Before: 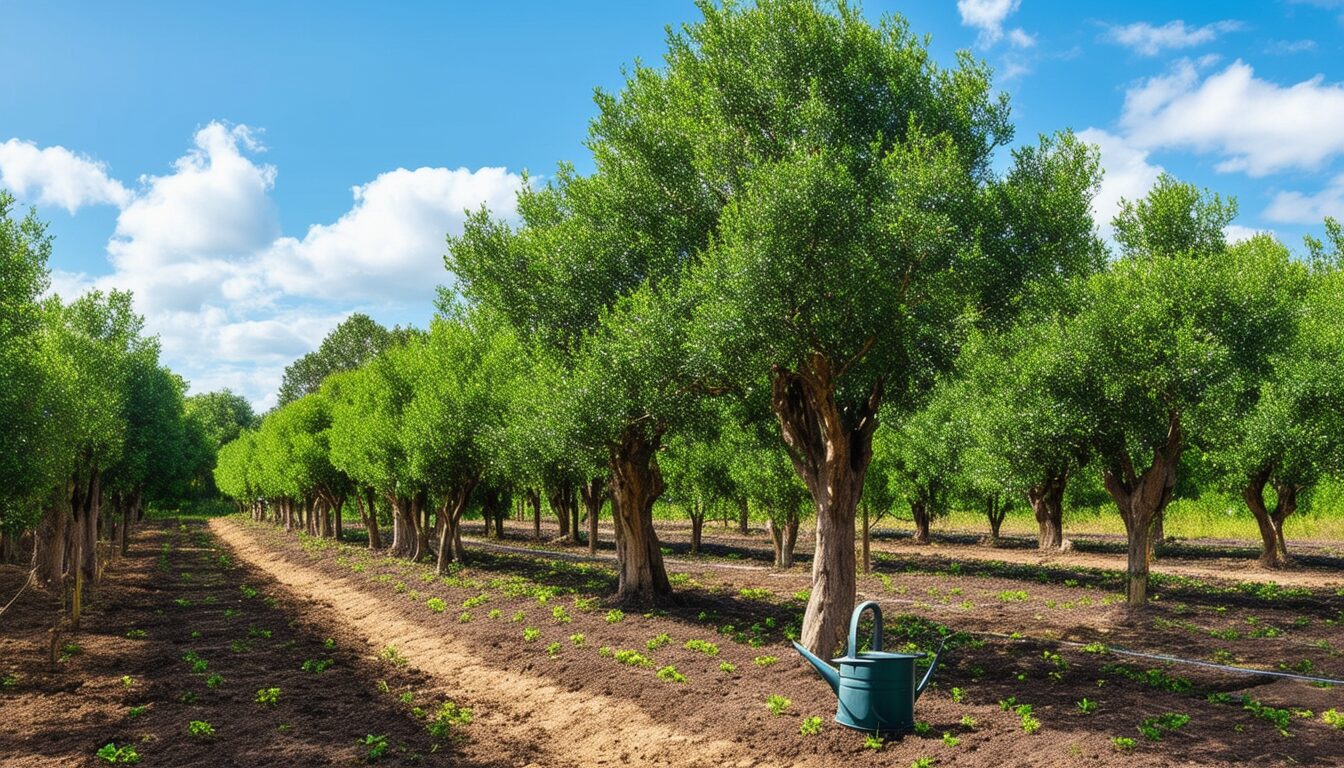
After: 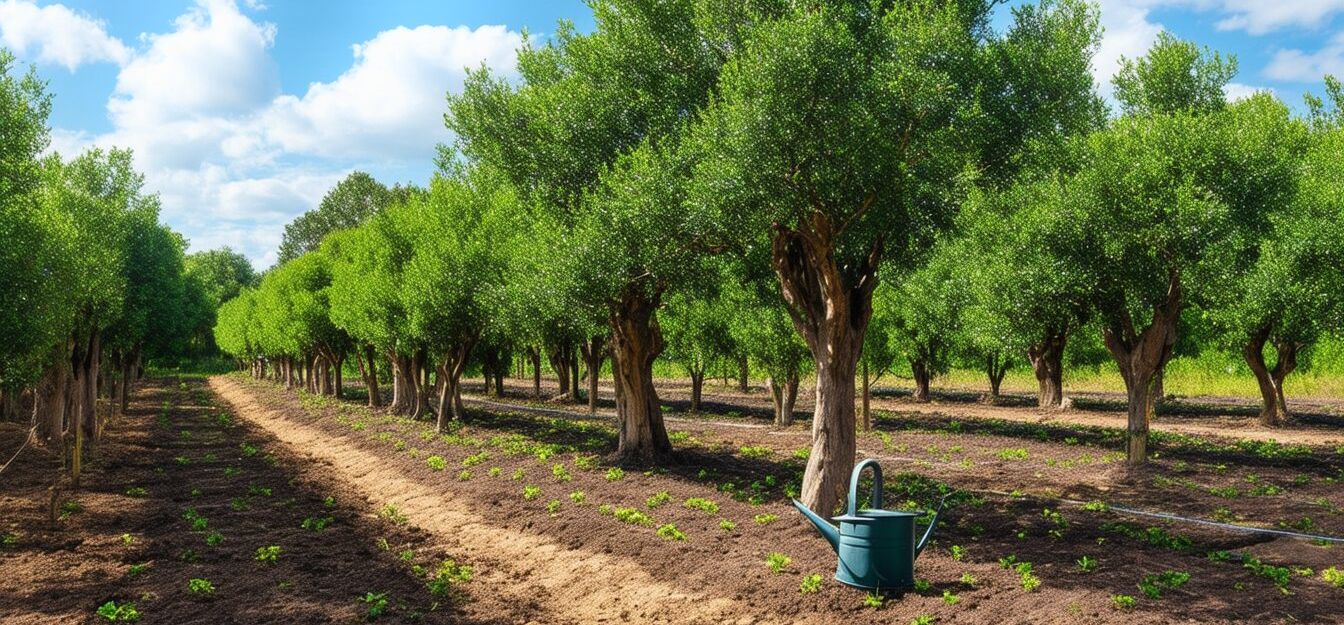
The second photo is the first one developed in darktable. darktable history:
crop and rotate: top 18.507%
bloom: size 9%, threshold 100%, strength 7%
